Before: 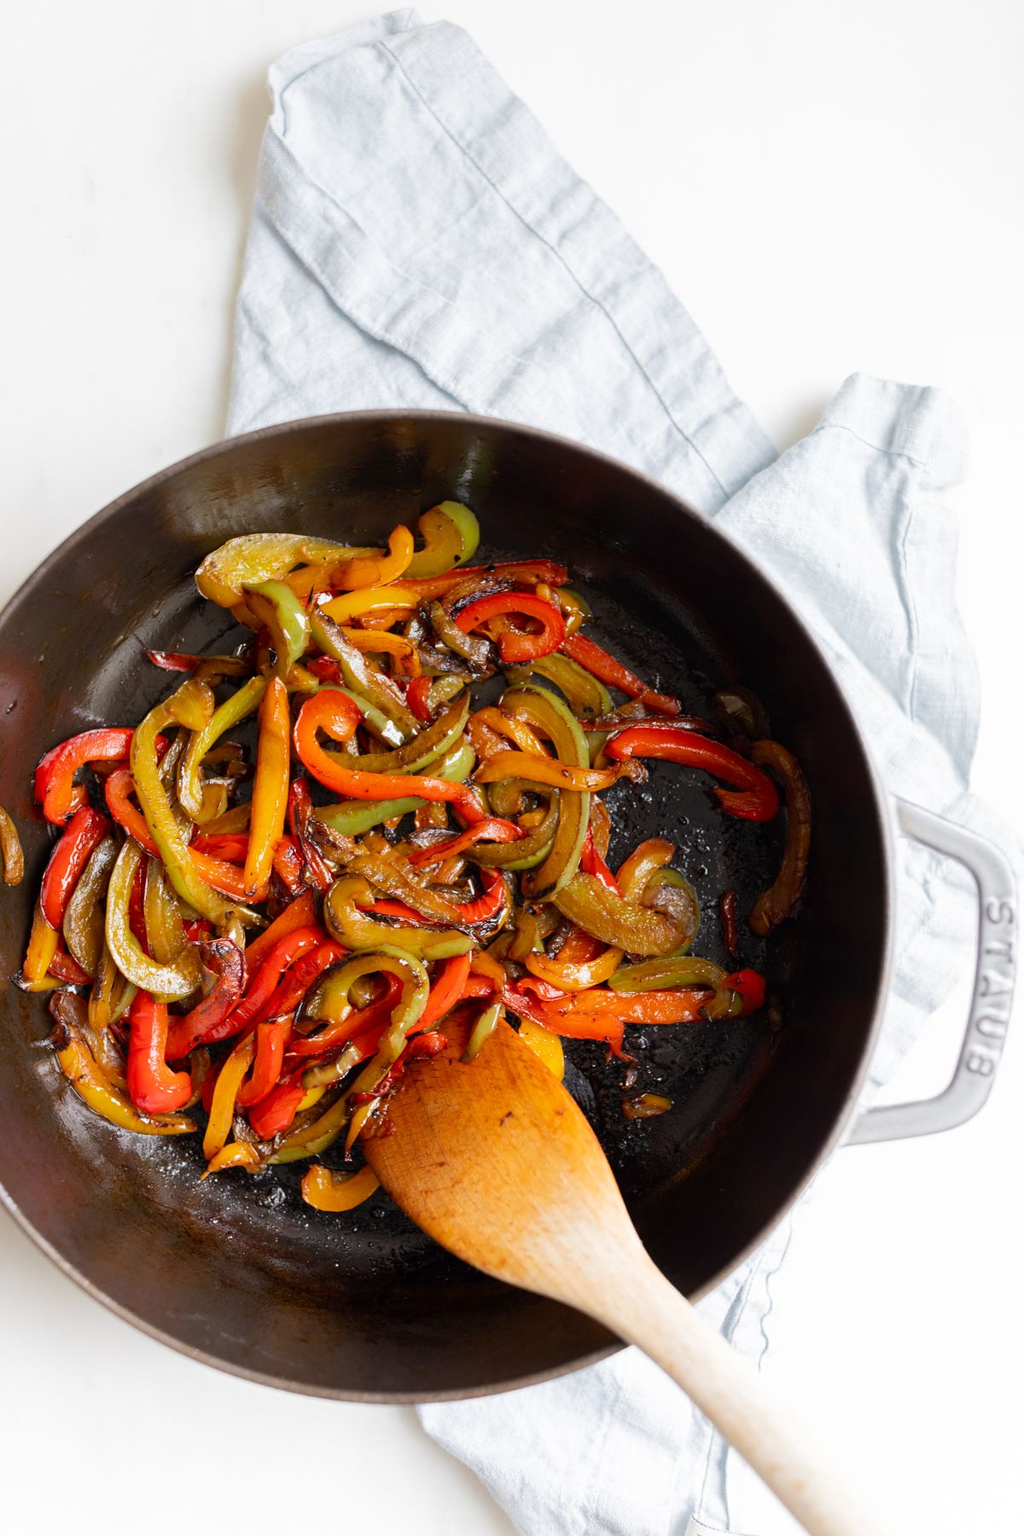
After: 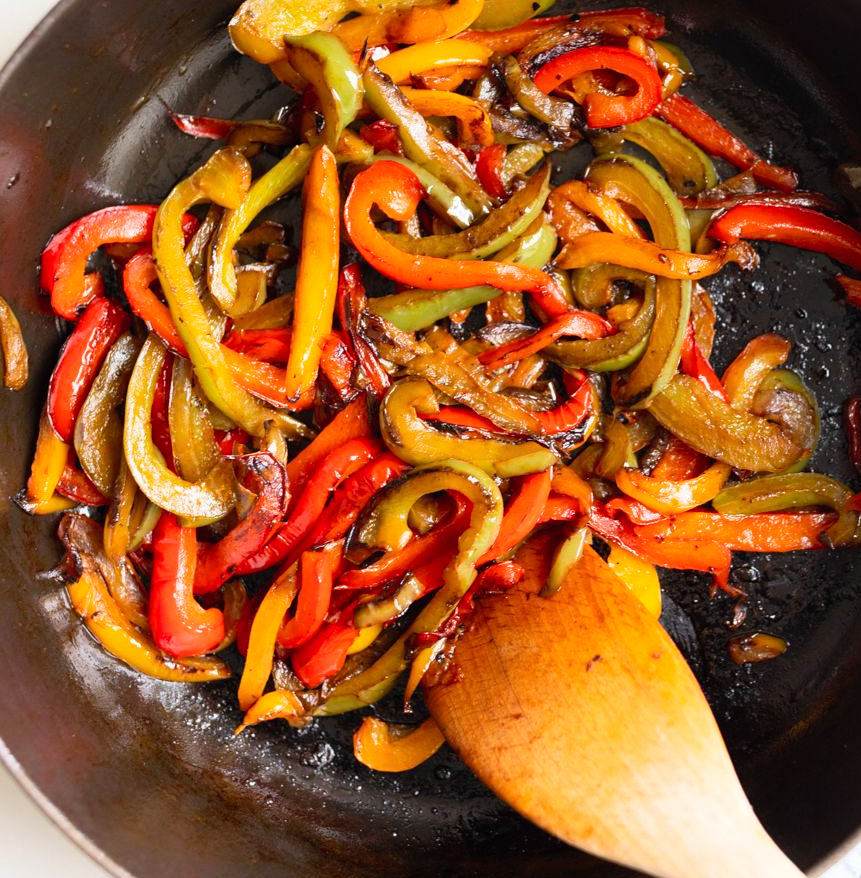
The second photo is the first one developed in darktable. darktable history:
contrast brightness saturation: contrast 0.204, brightness 0.154, saturation 0.138
crop: top 36.041%, right 28.213%, bottom 15.147%
